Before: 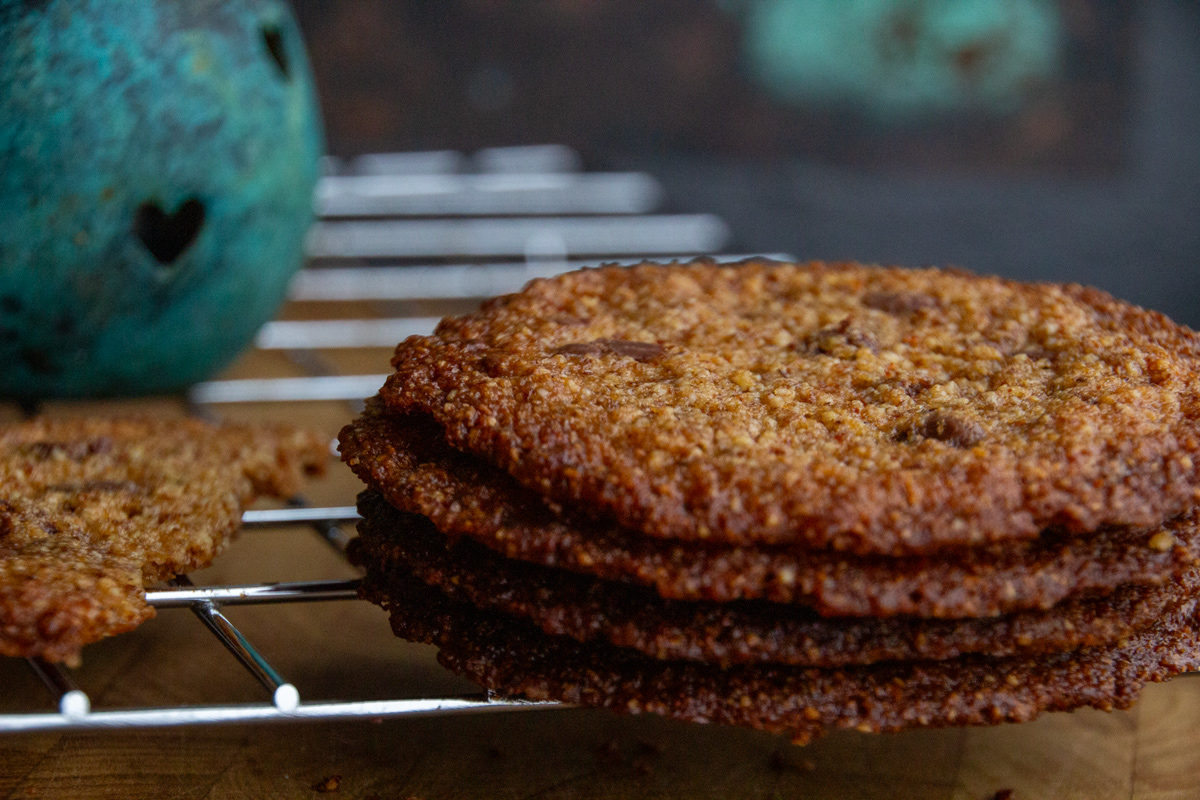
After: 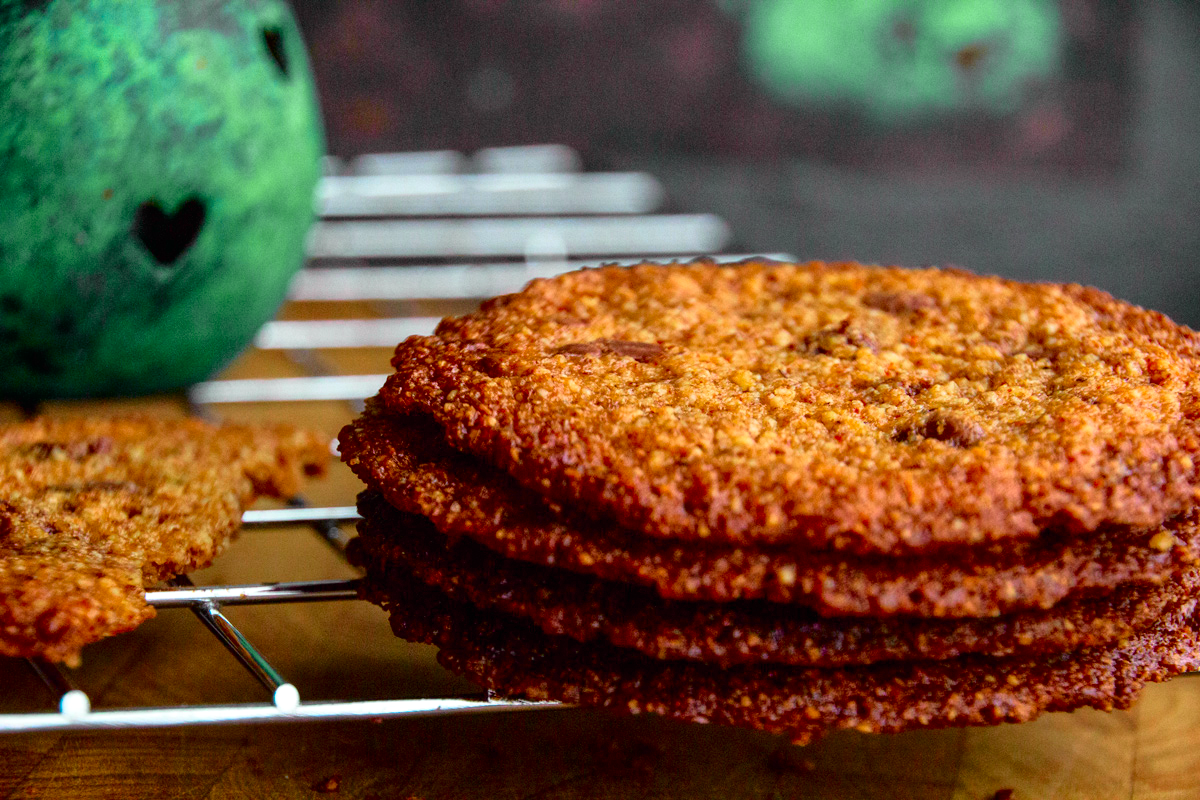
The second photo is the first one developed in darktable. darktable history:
tone curve: curves: ch0 [(0, 0) (0.062, 0.023) (0.168, 0.142) (0.359, 0.419) (0.469, 0.544) (0.634, 0.722) (0.839, 0.909) (0.998, 0.978)]; ch1 [(0, 0) (0.437, 0.408) (0.472, 0.47) (0.502, 0.504) (0.527, 0.546) (0.568, 0.619) (0.608, 0.665) (0.669, 0.748) (0.859, 0.899) (1, 1)]; ch2 [(0, 0) (0.33, 0.301) (0.421, 0.443) (0.473, 0.498) (0.509, 0.5) (0.535, 0.564) (0.575, 0.625) (0.608, 0.667) (1, 1)], color space Lab, independent channels, preserve colors none
color zones: curves: ch0 [(0.254, 0.492) (0.724, 0.62)]; ch1 [(0.25, 0.528) (0.719, 0.796)]; ch2 [(0, 0.472) (0.25, 0.5) (0.73, 0.184)]
exposure: exposure 0.367 EV, compensate highlight preservation false
